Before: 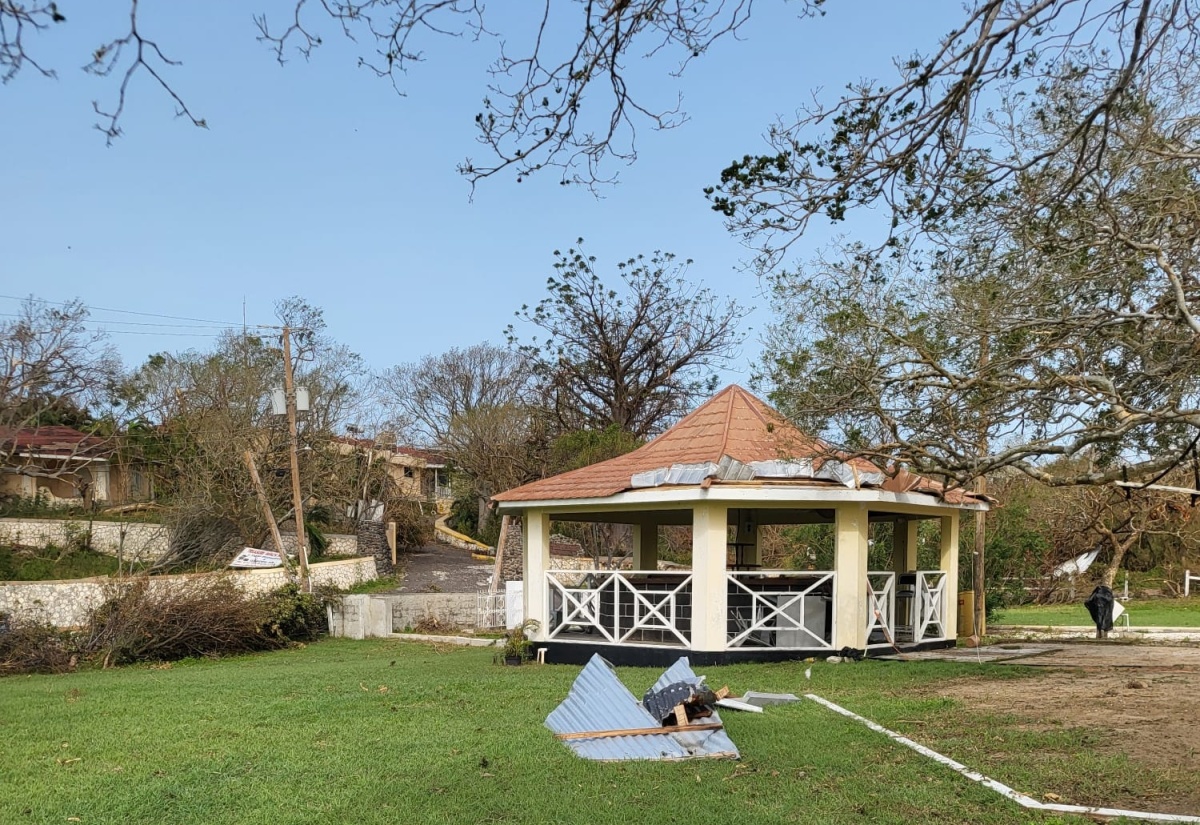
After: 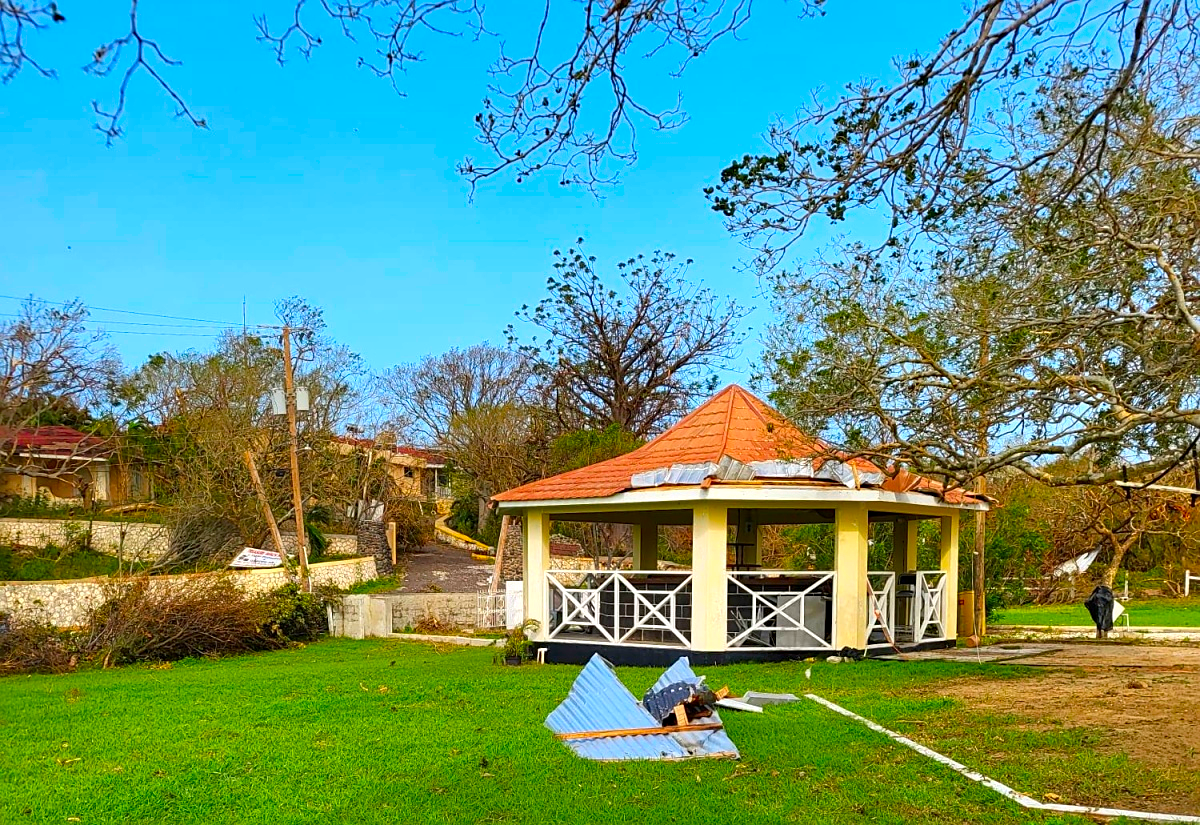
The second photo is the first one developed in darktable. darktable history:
exposure: exposure 0.178 EV, compensate exposure bias true, compensate highlight preservation false
sharpen: radius 1.458, amount 0.398, threshold 1.271
color correction: saturation 2.15
haze removal: compatibility mode true, adaptive false
